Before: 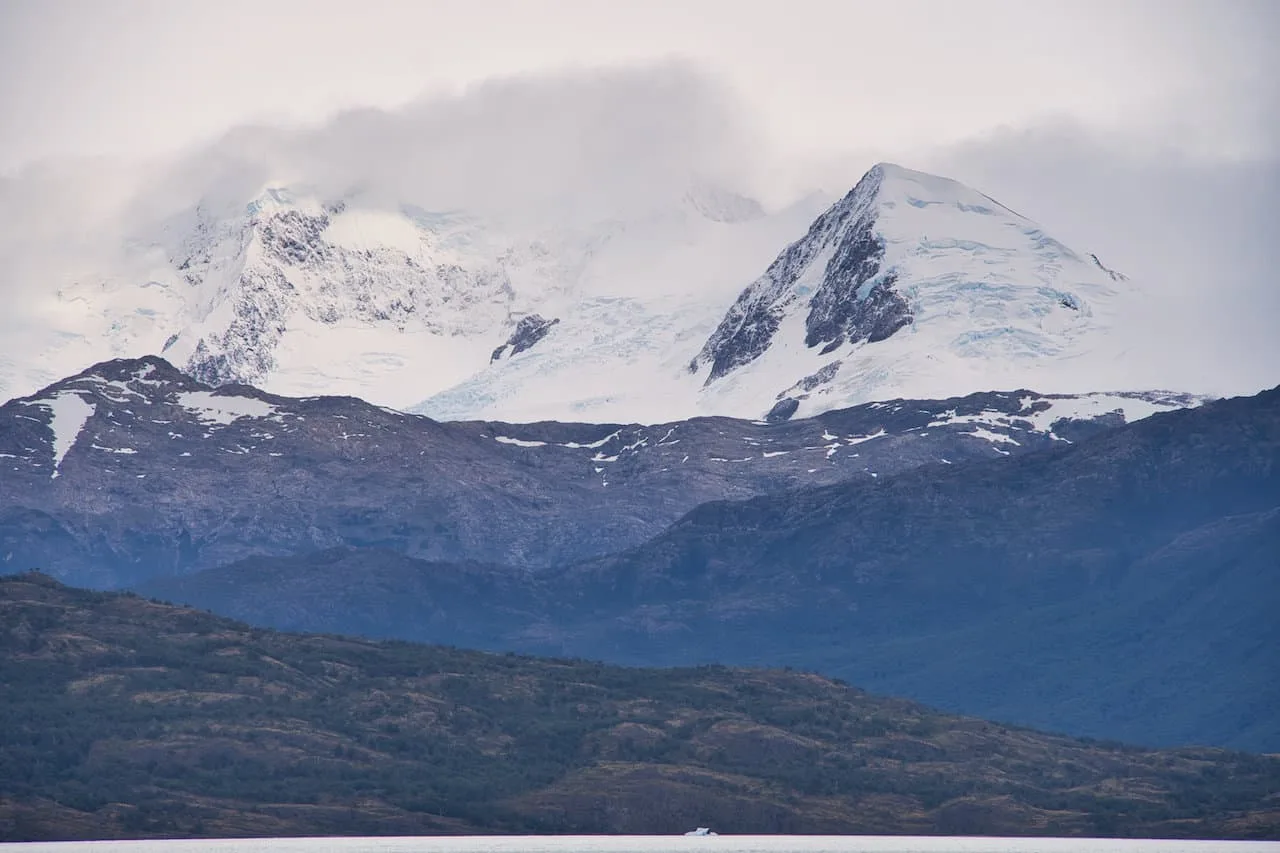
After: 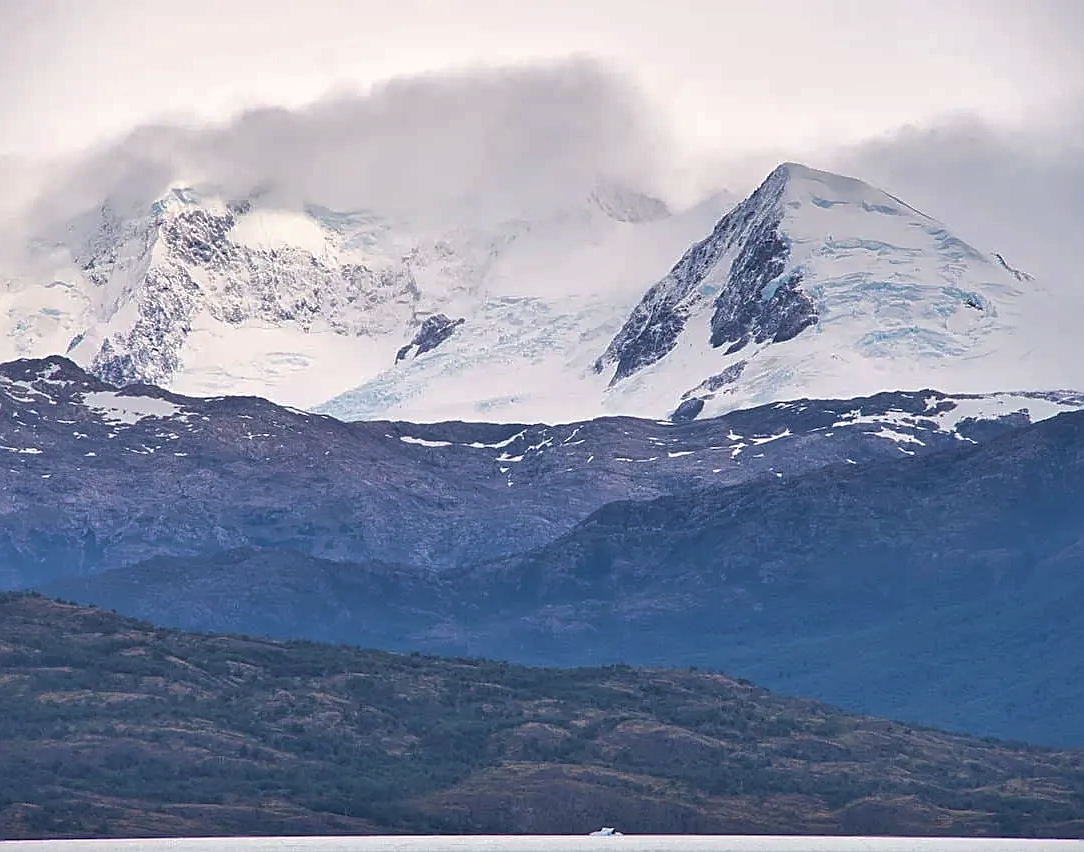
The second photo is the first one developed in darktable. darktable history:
levels: levels [0.062, 0.494, 0.925]
crop: left 7.463%, right 7.789%
sharpen: on, module defaults
shadows and highlights: highlights color adjustment 0.268%
velvia: on, module defaults
exposure: exposure 0.019 EV, compensate exposure bias true, compensate highlight preservation false
